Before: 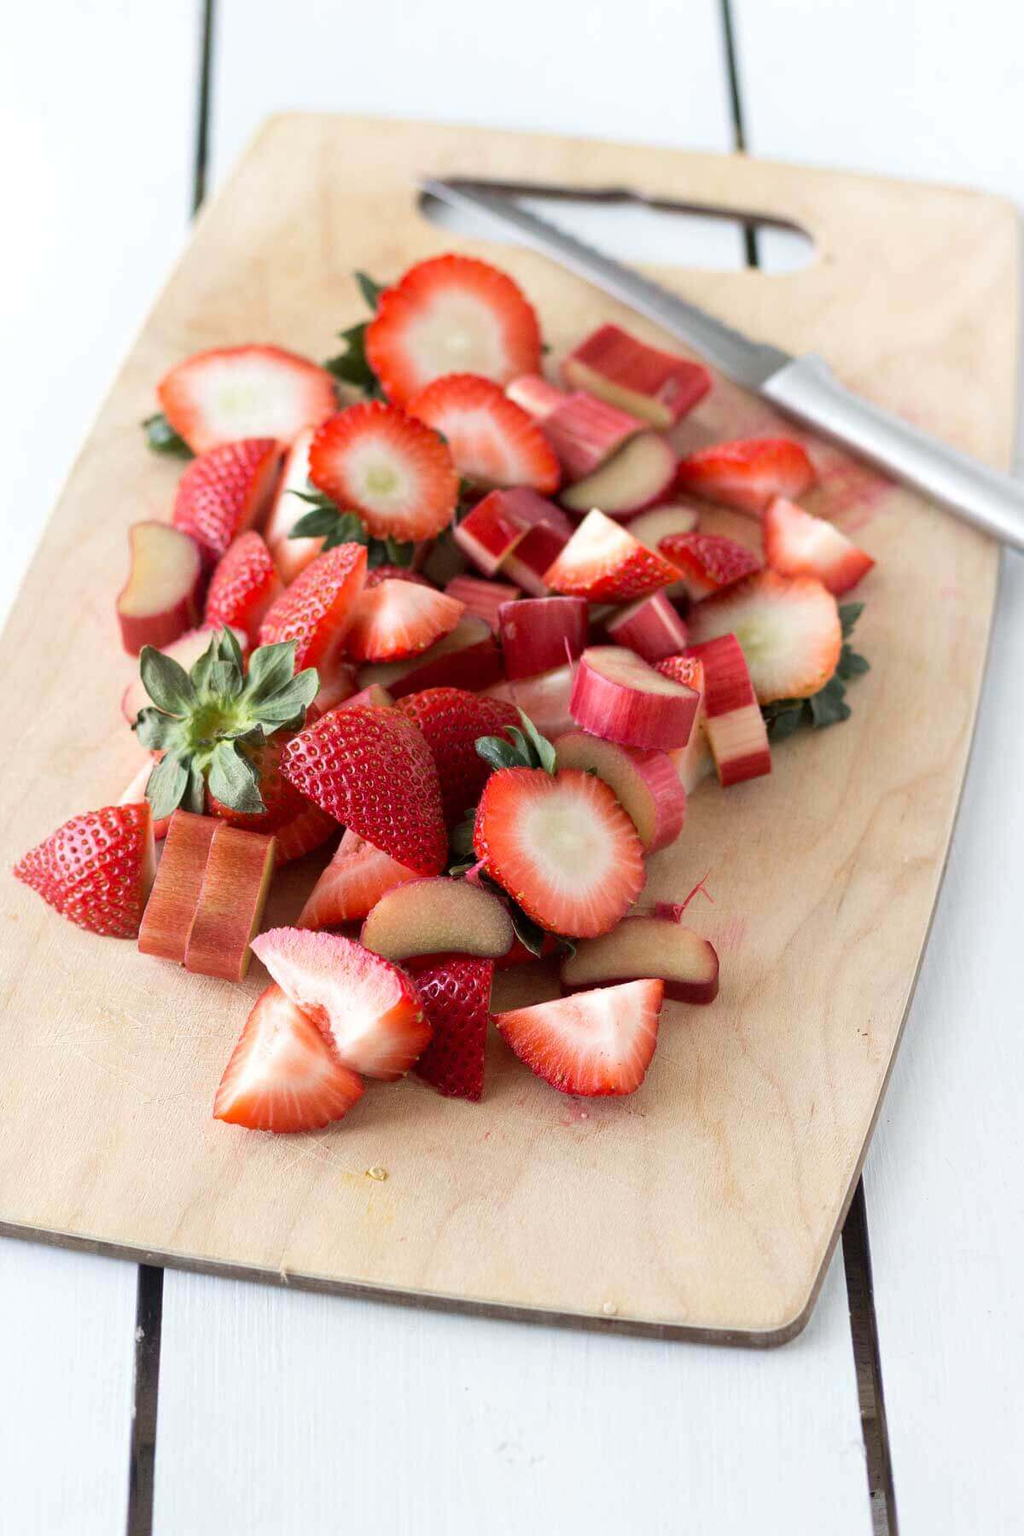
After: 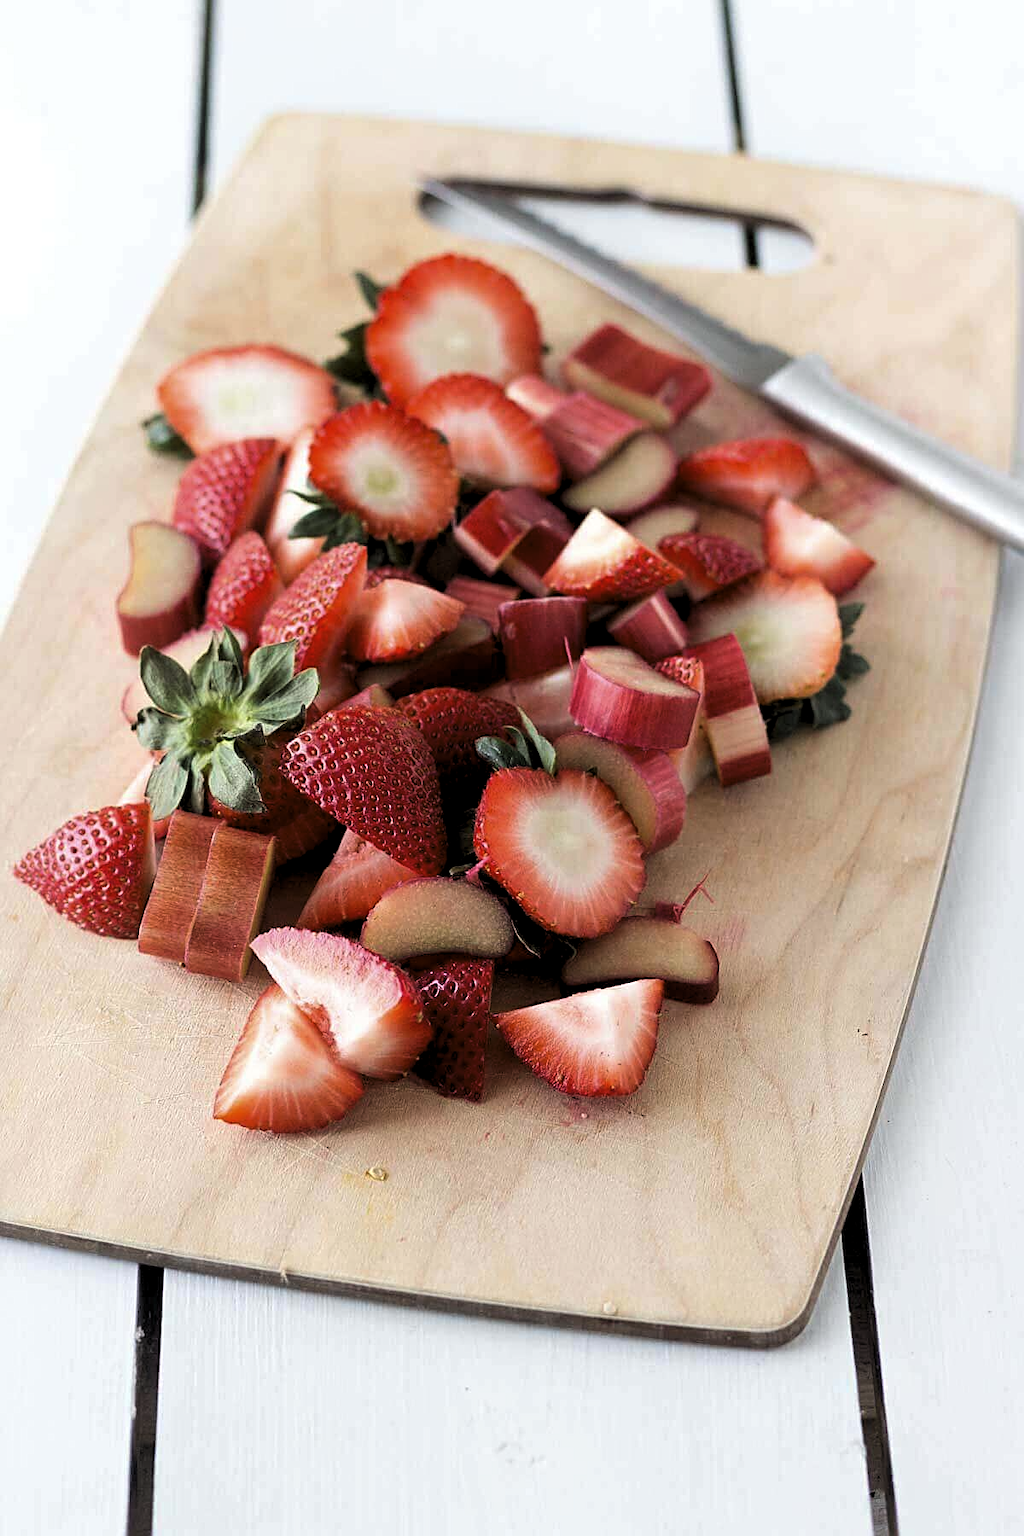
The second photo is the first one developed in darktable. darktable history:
sharpen: on, module defaults
levels: levels [0.116, 0.574, 1]
